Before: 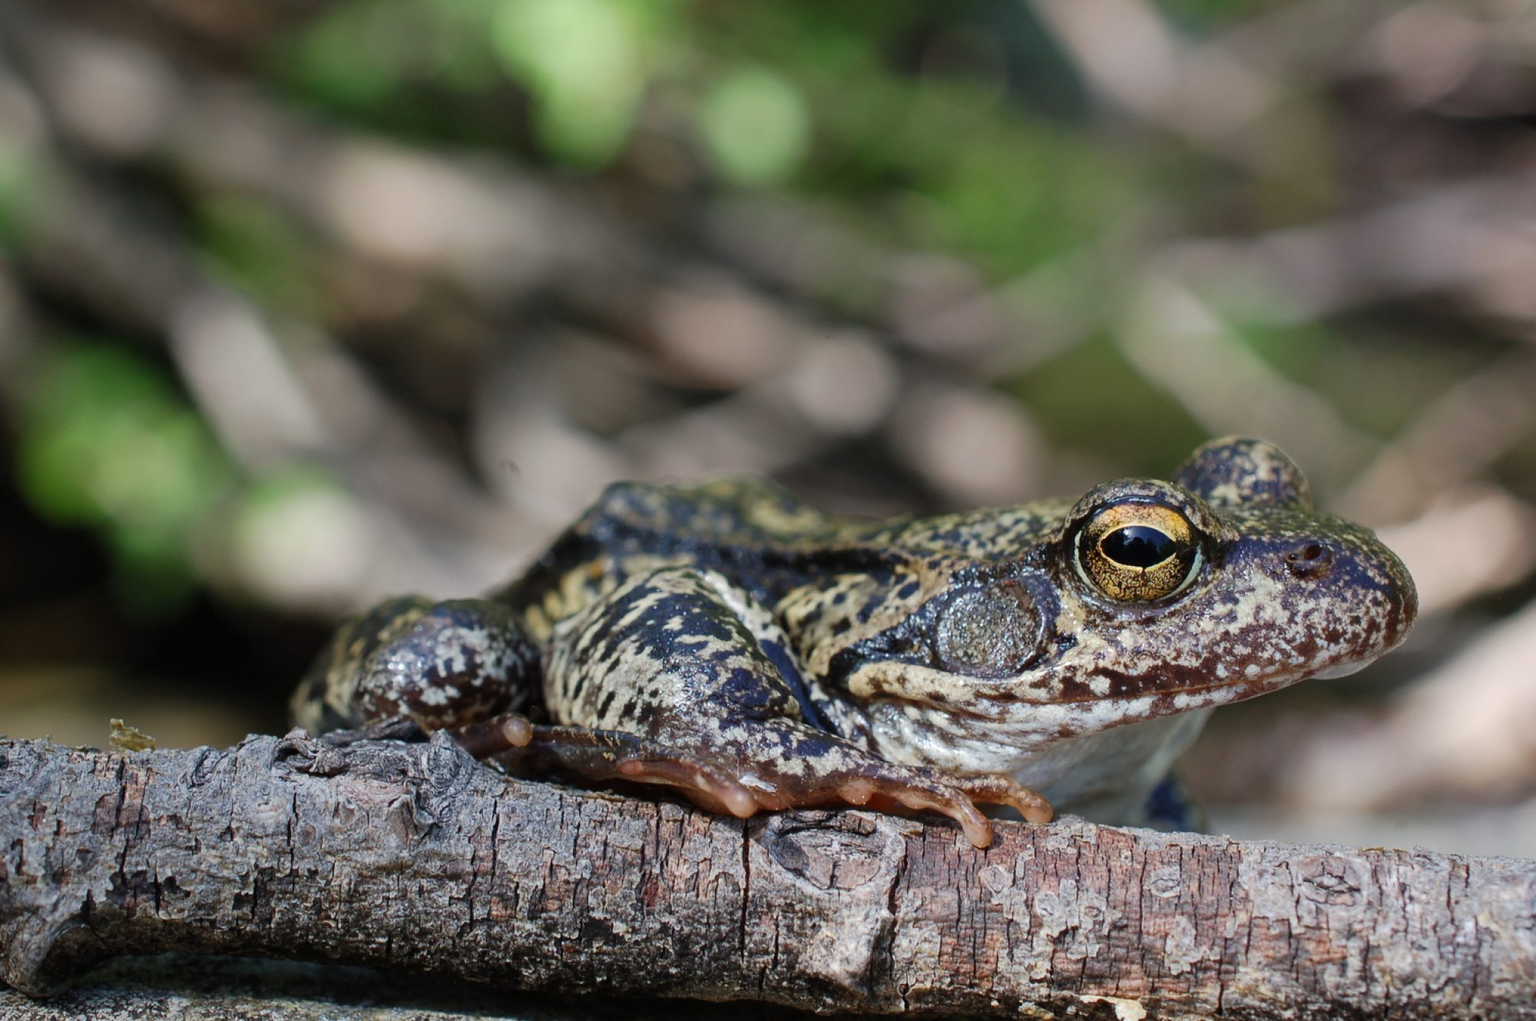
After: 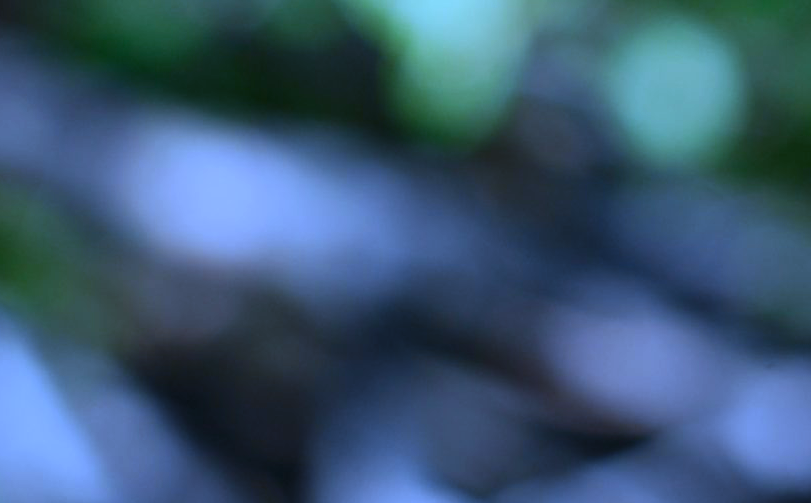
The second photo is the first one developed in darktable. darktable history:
contrast brightness saturation: contrast 0.13, brightness -0.05, saturation 0.16
crop: left 15.452%, top 5.459%, right 43.956%, bottom 56.62%
white balance: red 0.766, blue 1.537
